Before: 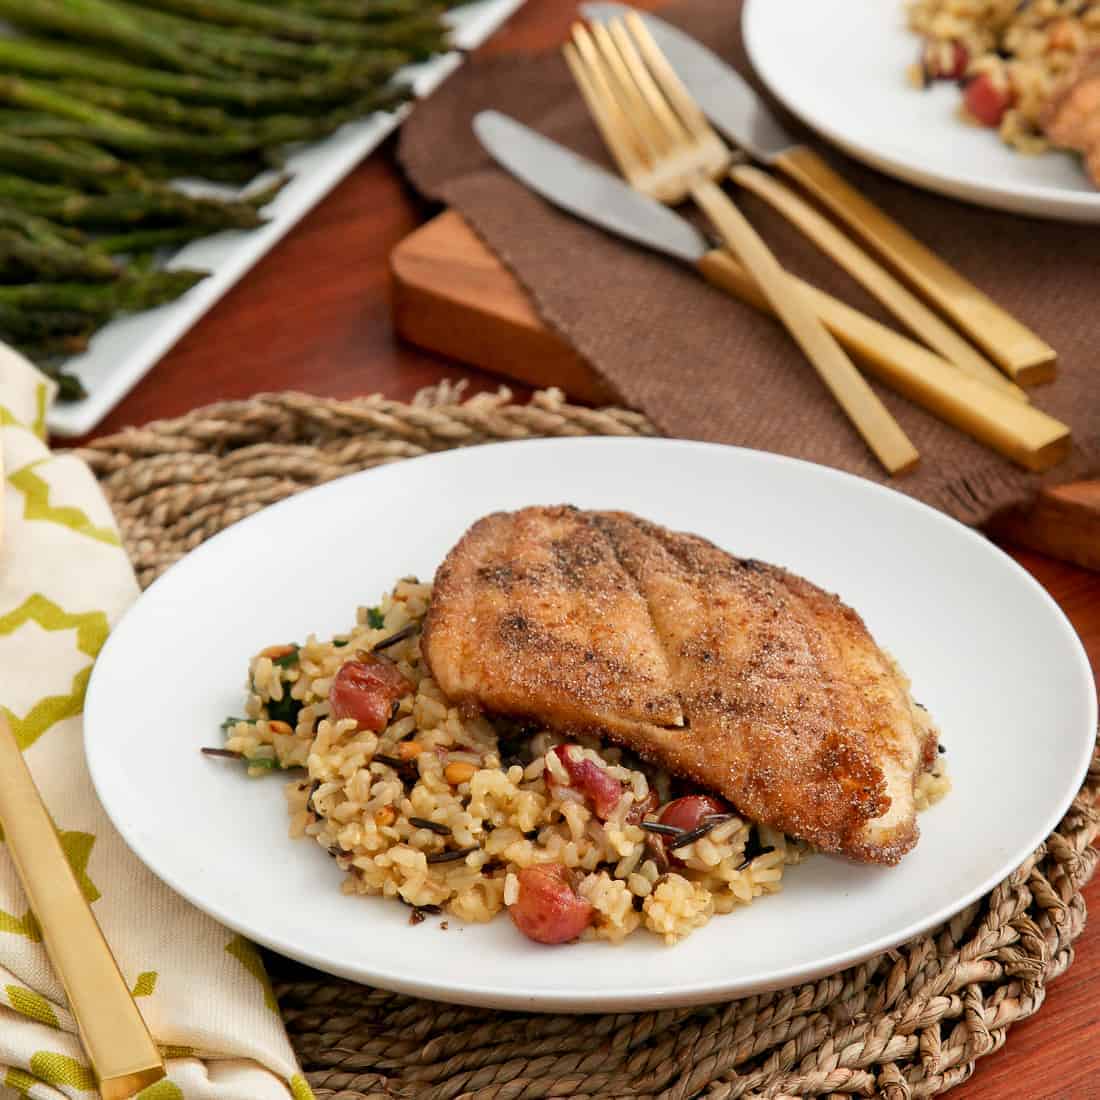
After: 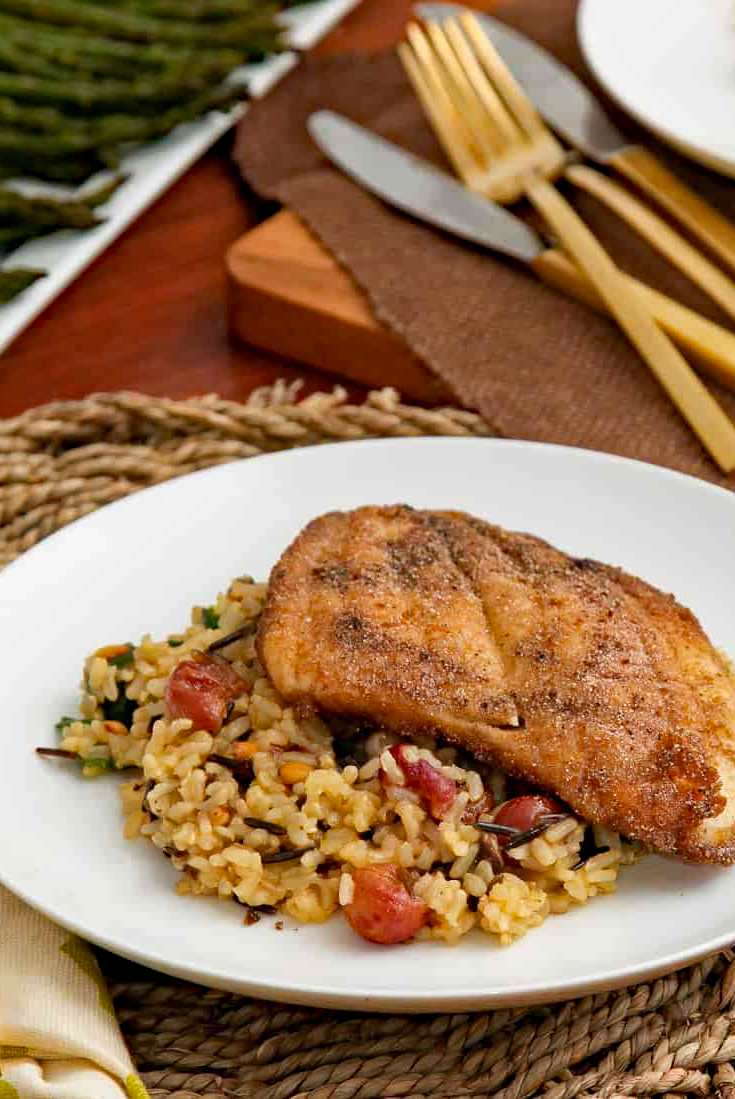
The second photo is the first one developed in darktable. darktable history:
crop and rotate: left 15.001%, right 18.1%
haze removal: strength 0.525, distance 0.923, compatibility mode true, adaptive false
